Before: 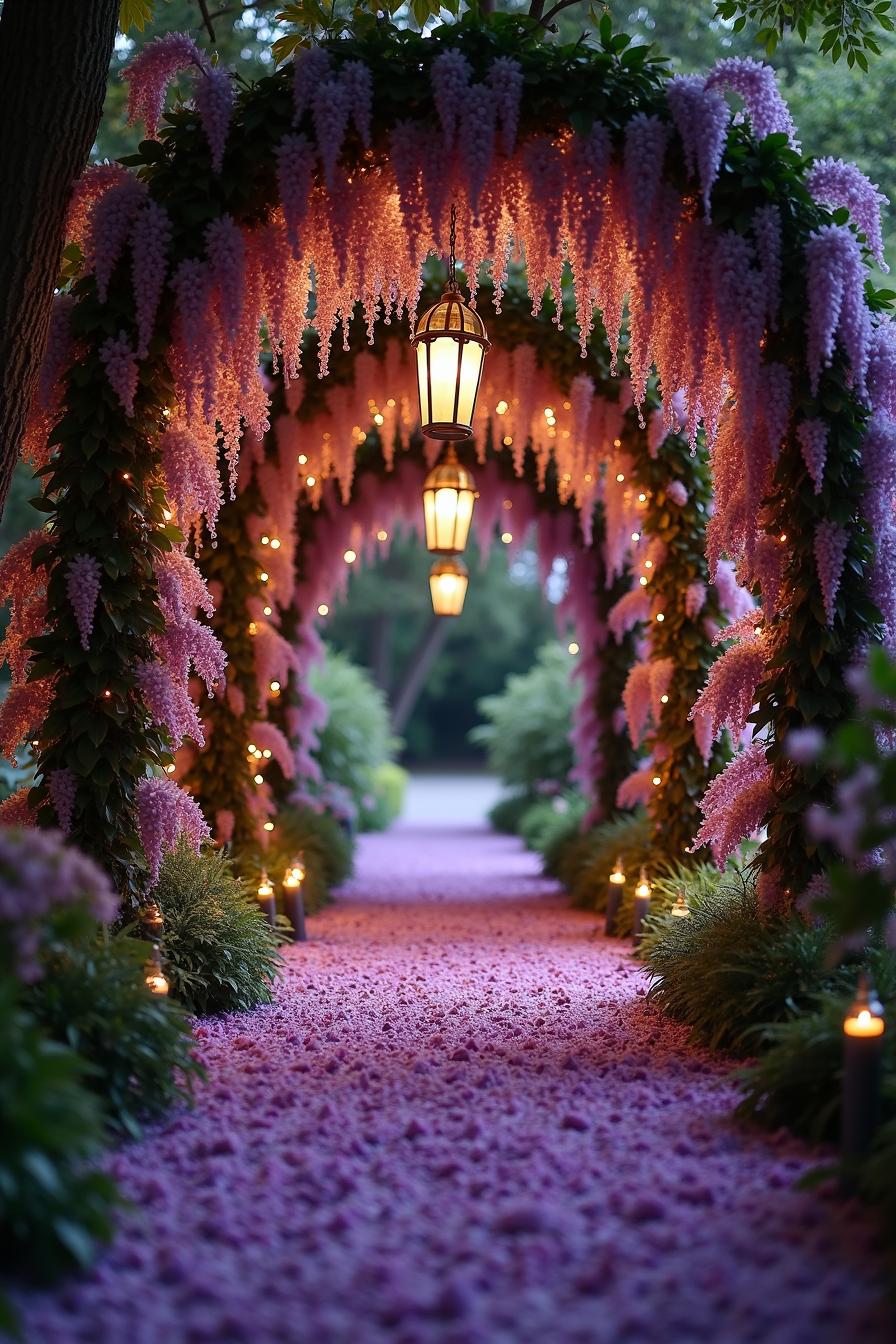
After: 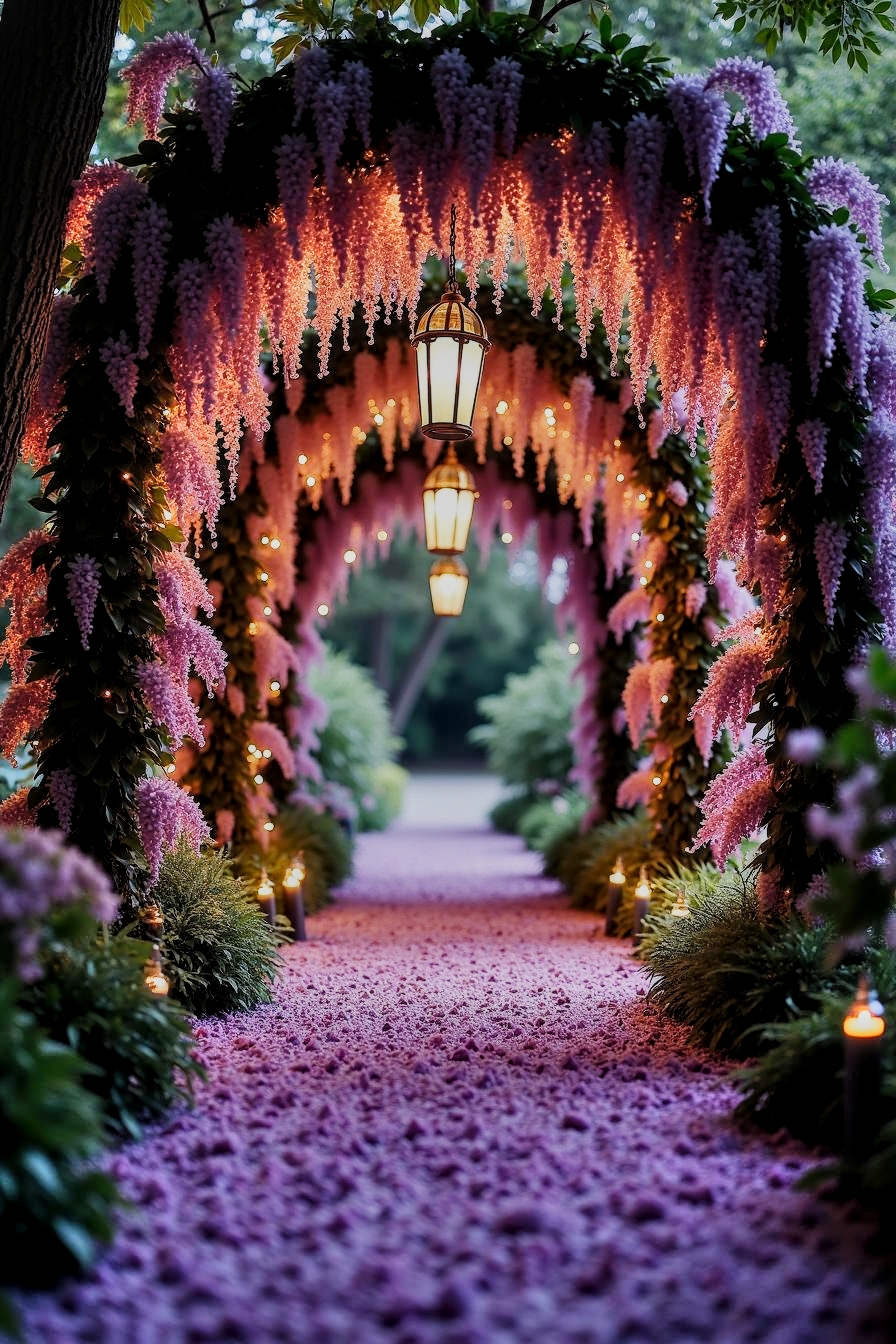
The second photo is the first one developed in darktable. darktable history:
local contrast: detail 130%
shadows and highlights: shadows 48.89, highlights -40.72, soften with gaussian
filmic rgb: black relative exposure -7.65 EV, white relative exposure 4.56 EV, hardness 3.61, preserve chrominance no, color science v5 (2021), contrast in shadows safe, contrast in highlights safe
